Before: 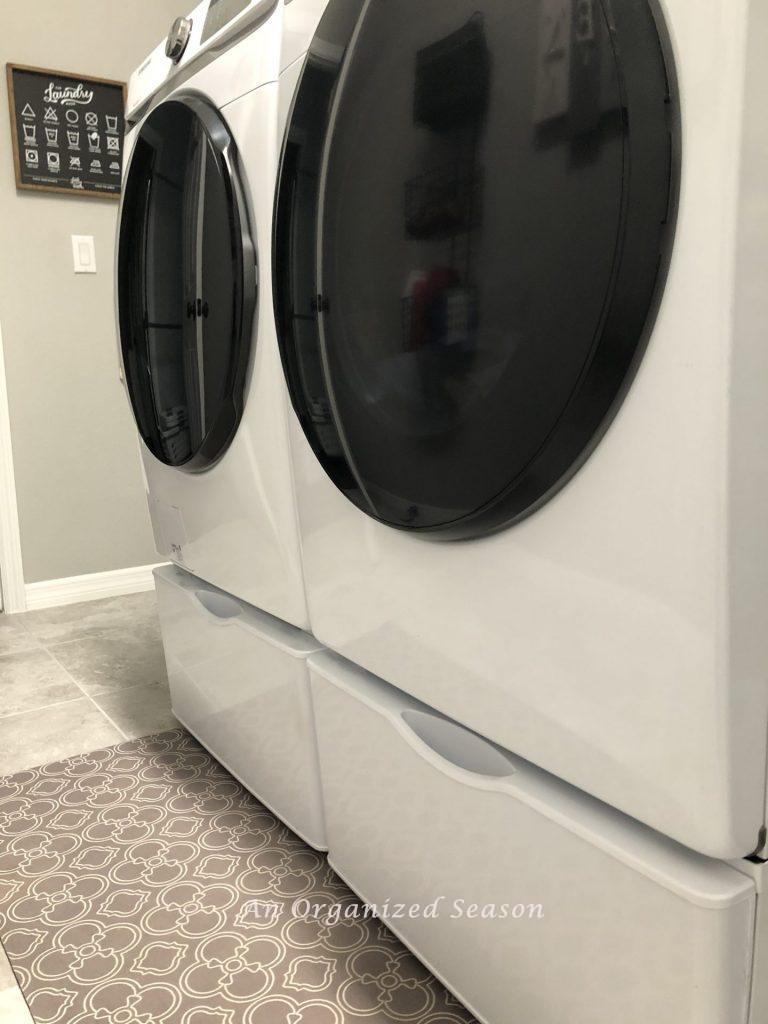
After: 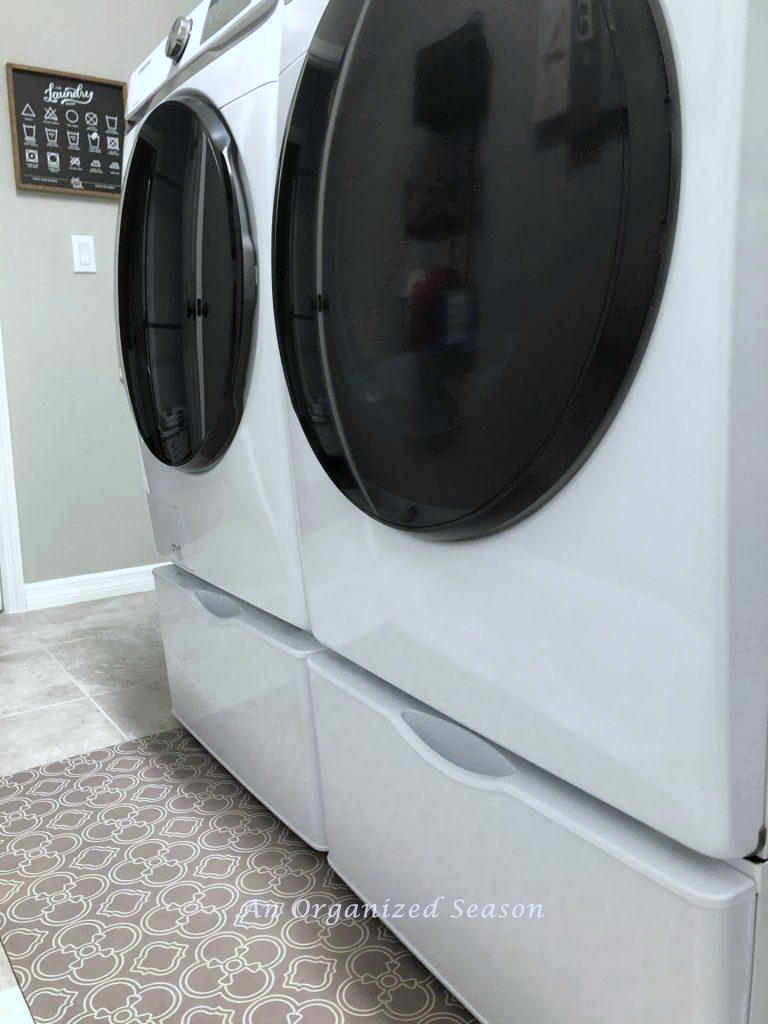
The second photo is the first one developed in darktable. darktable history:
white balance: red 0.931, blue 1.11
exposure: compensate highlight preservation false
